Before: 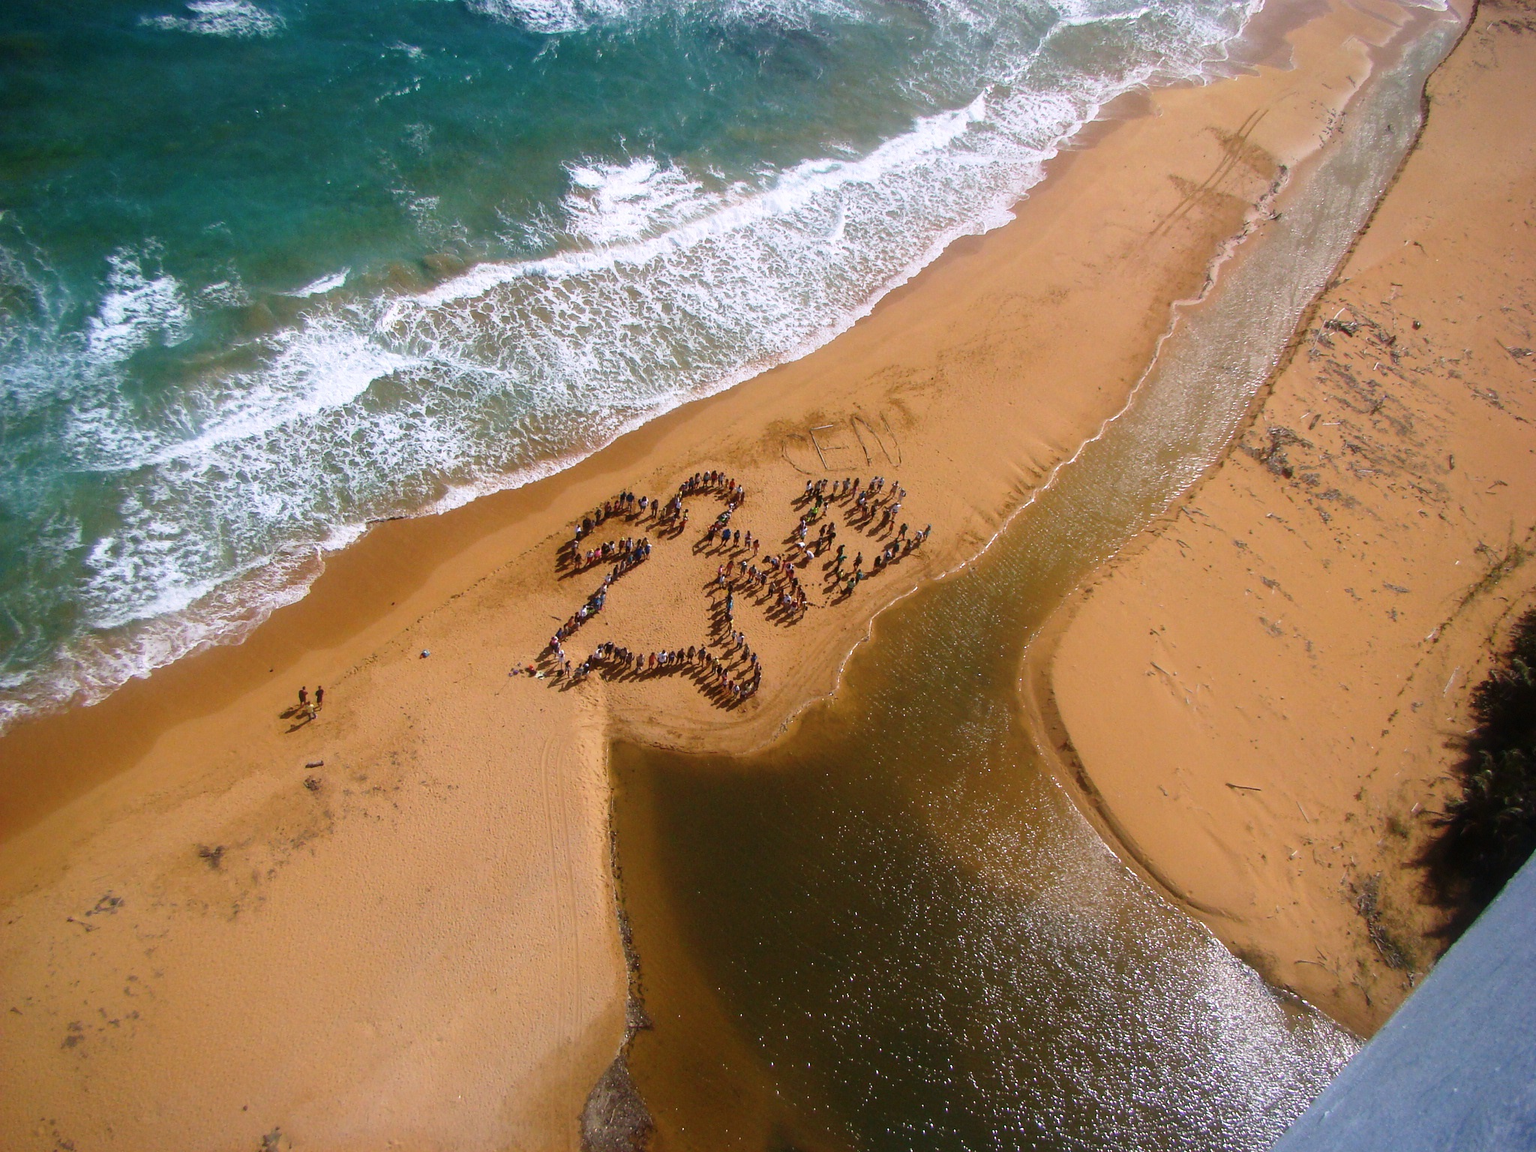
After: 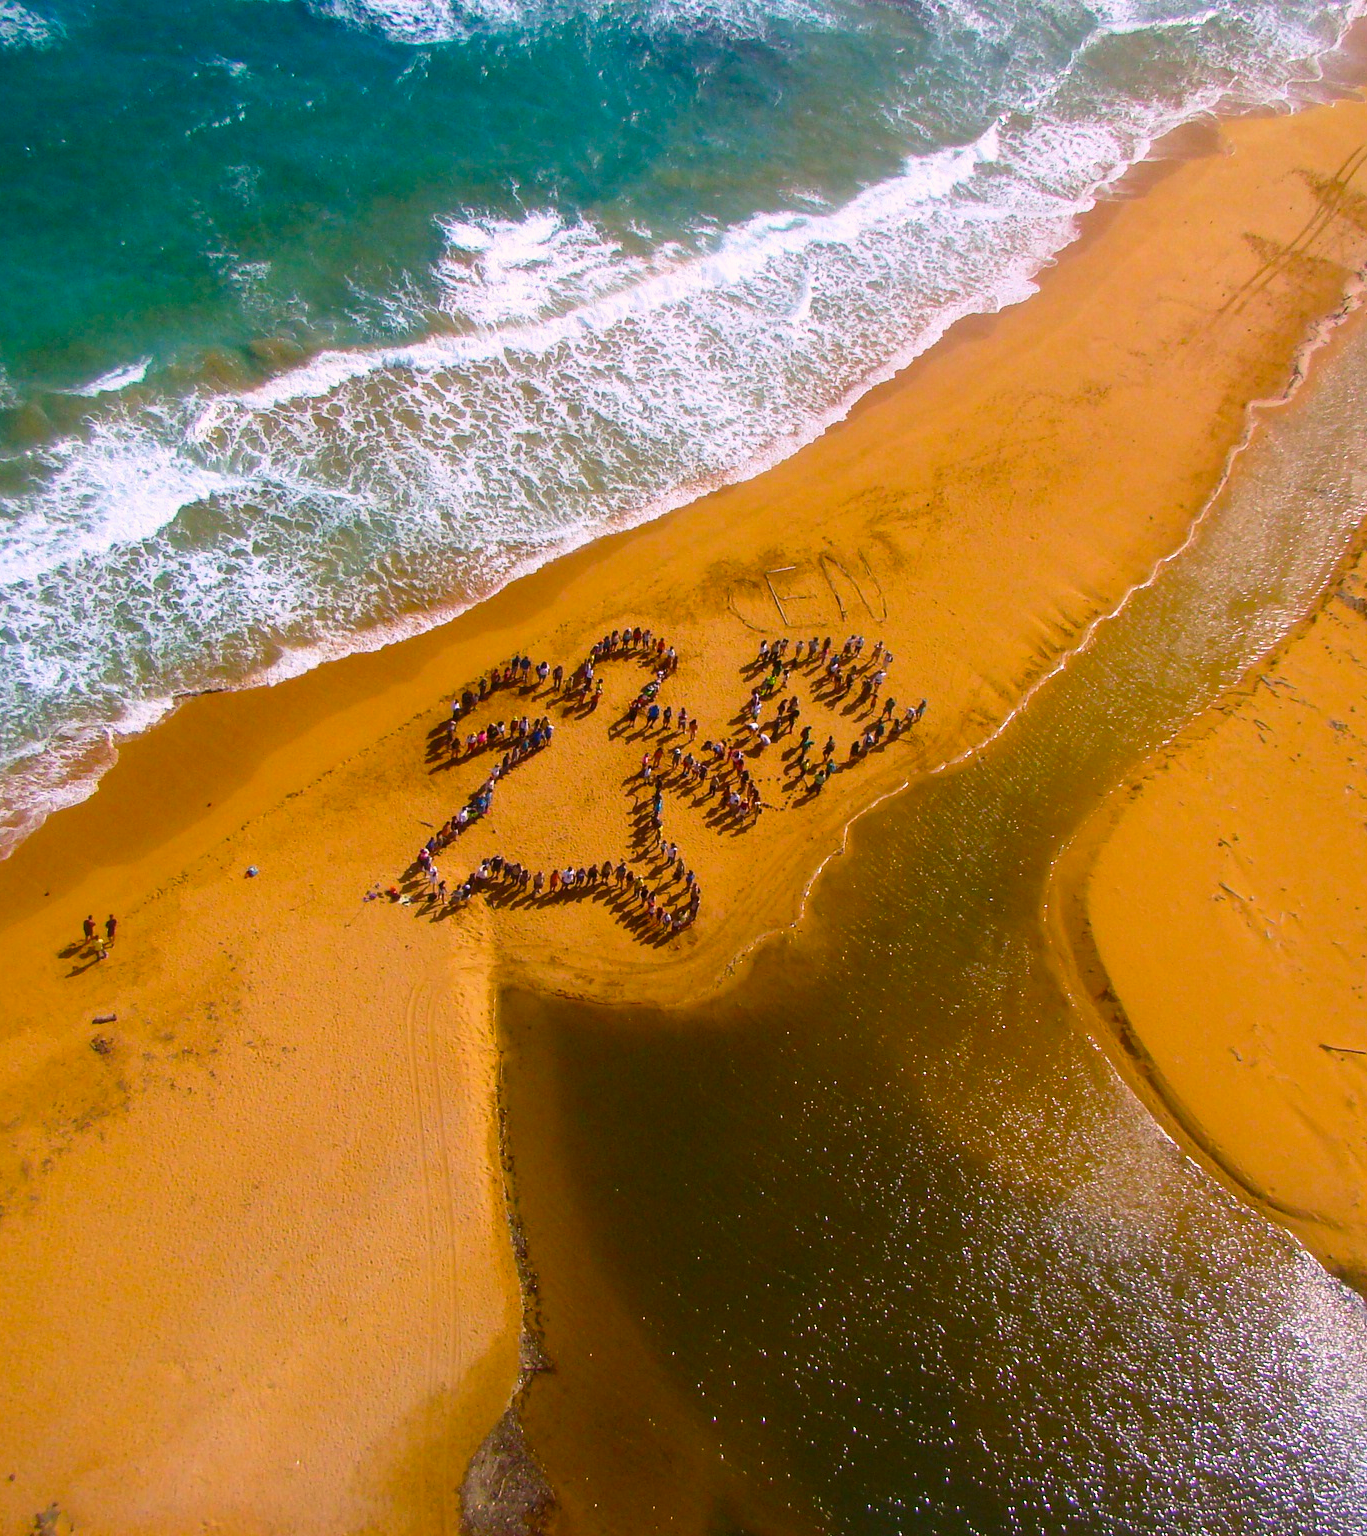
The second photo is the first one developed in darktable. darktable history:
crop: left 15.424%, right 17.811%
color balance rgb: highlights gain › chroma 1.618%, highlights gain › hue 56.32°, linear chroma grading › global chroma 49.559%, perceptual saturation grading › global saturation -0.03%, global vibrance 20%
